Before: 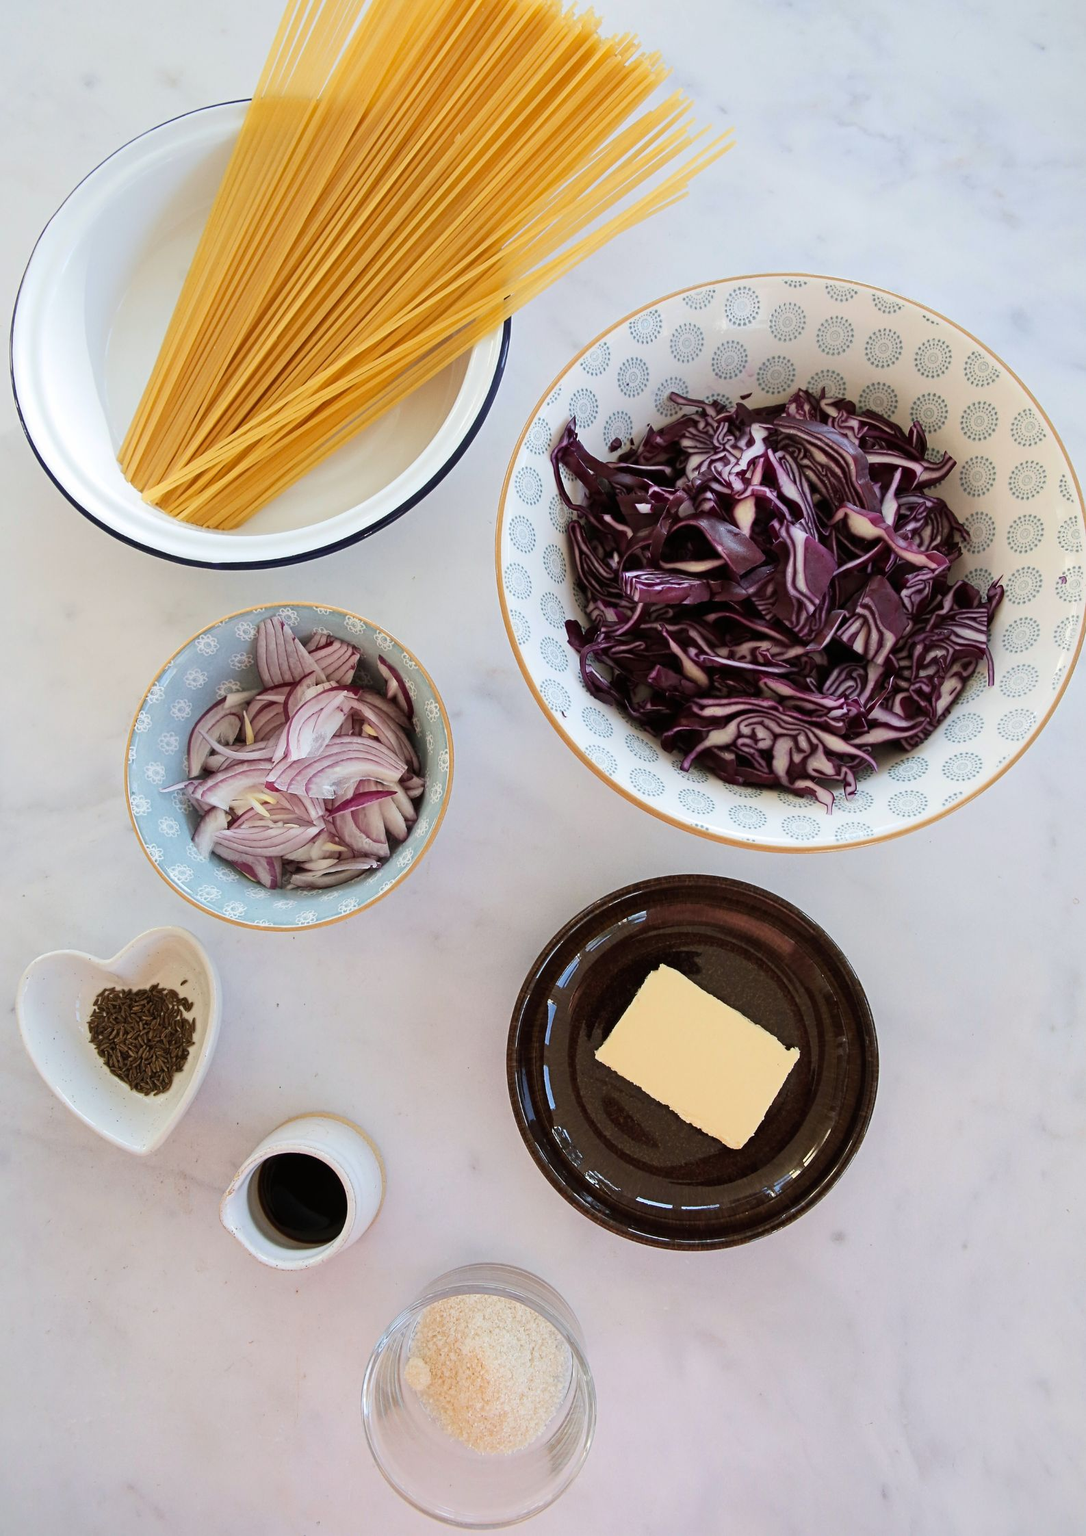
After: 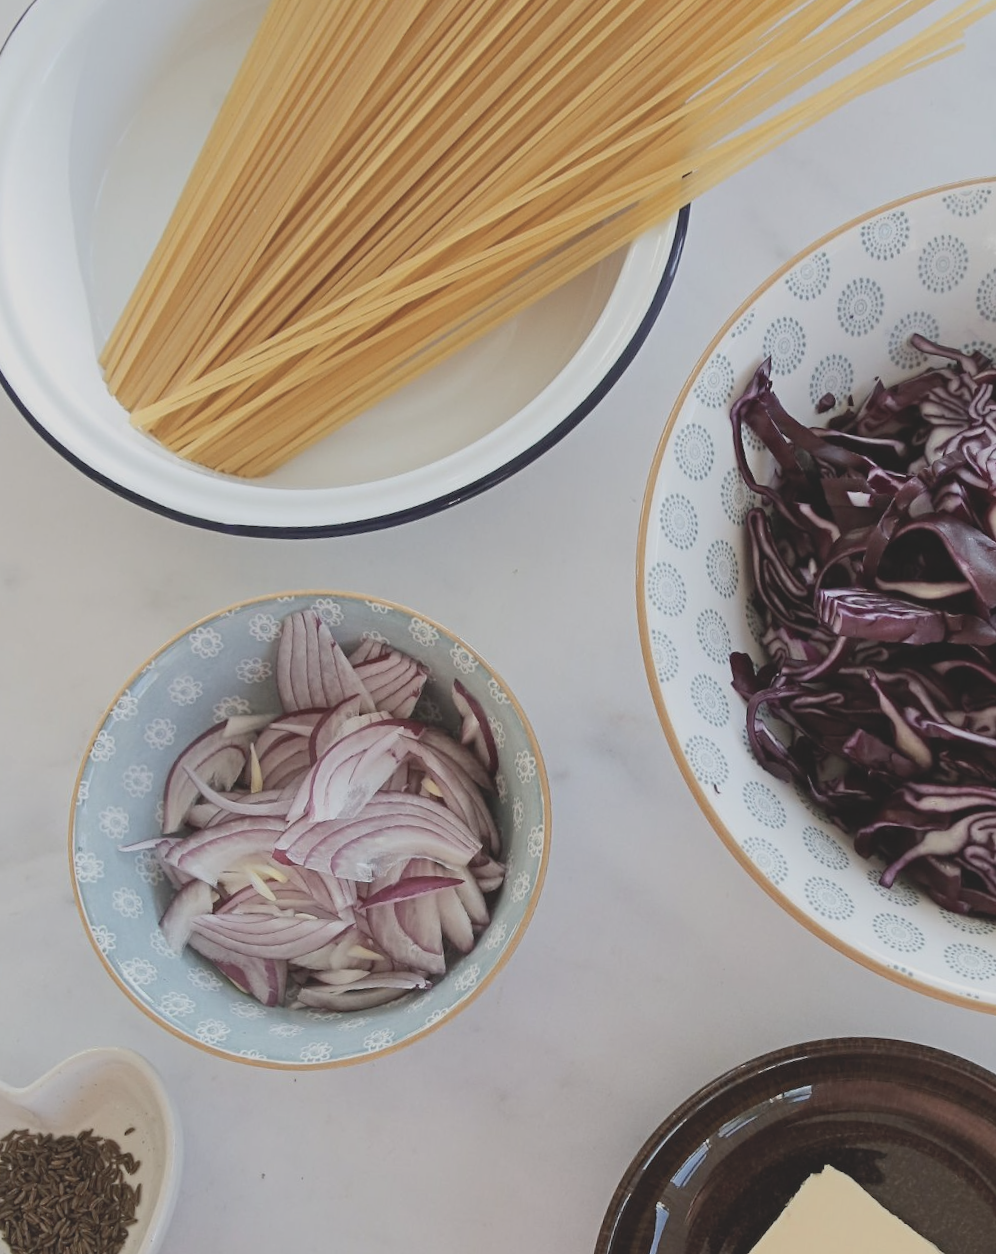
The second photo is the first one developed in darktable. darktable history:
contrast brightness saturation: contrast -0.26, saturation -0.43
crop and rotate: angle -4.99°, left 2.122%, top 6.945%, right 27.566%, bottom 30.519%
